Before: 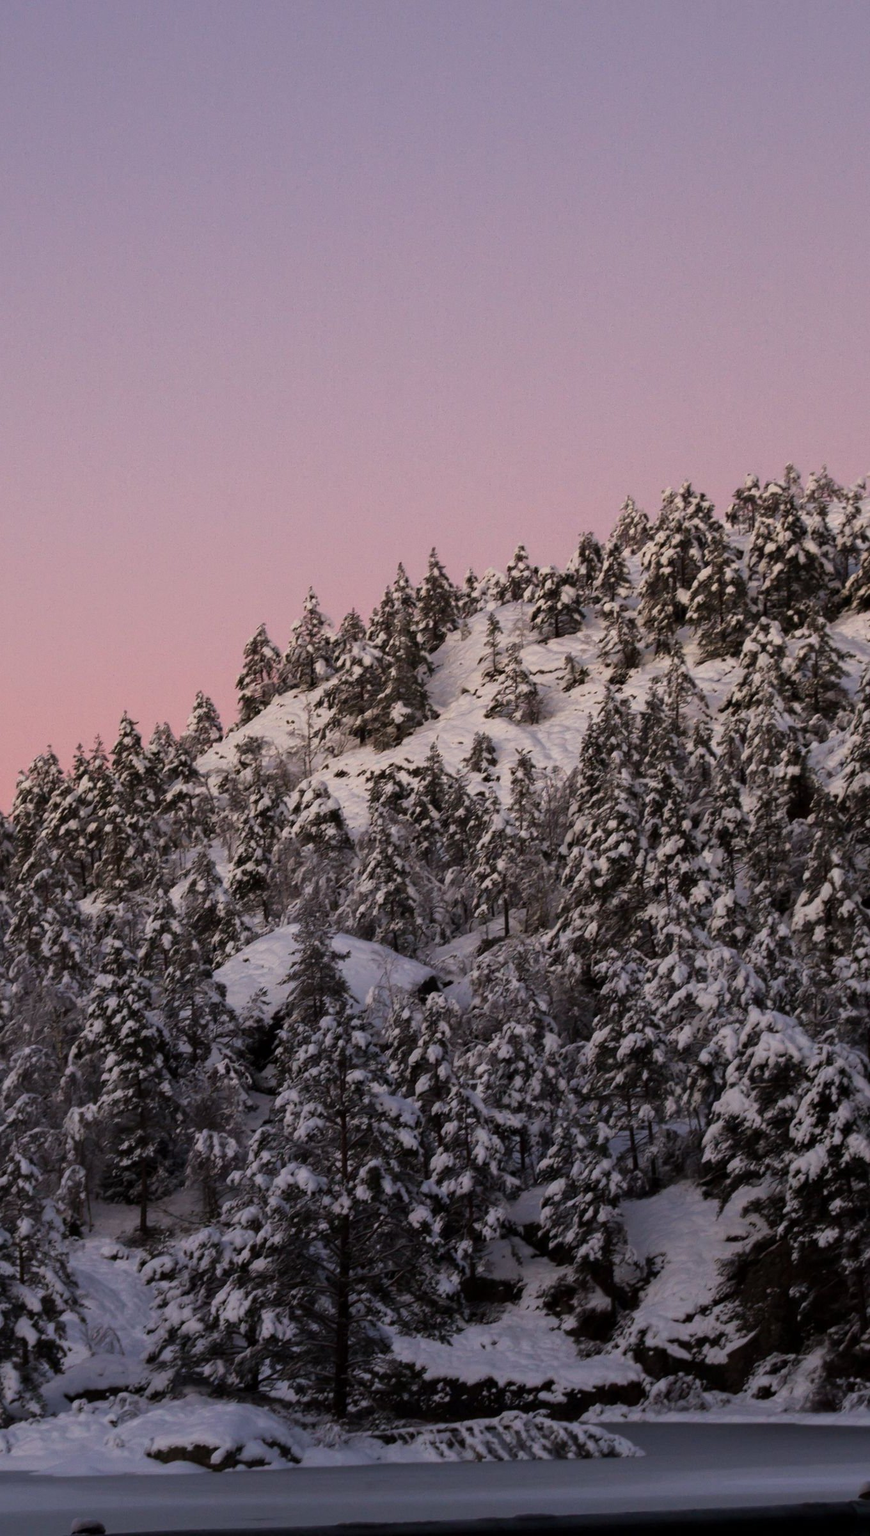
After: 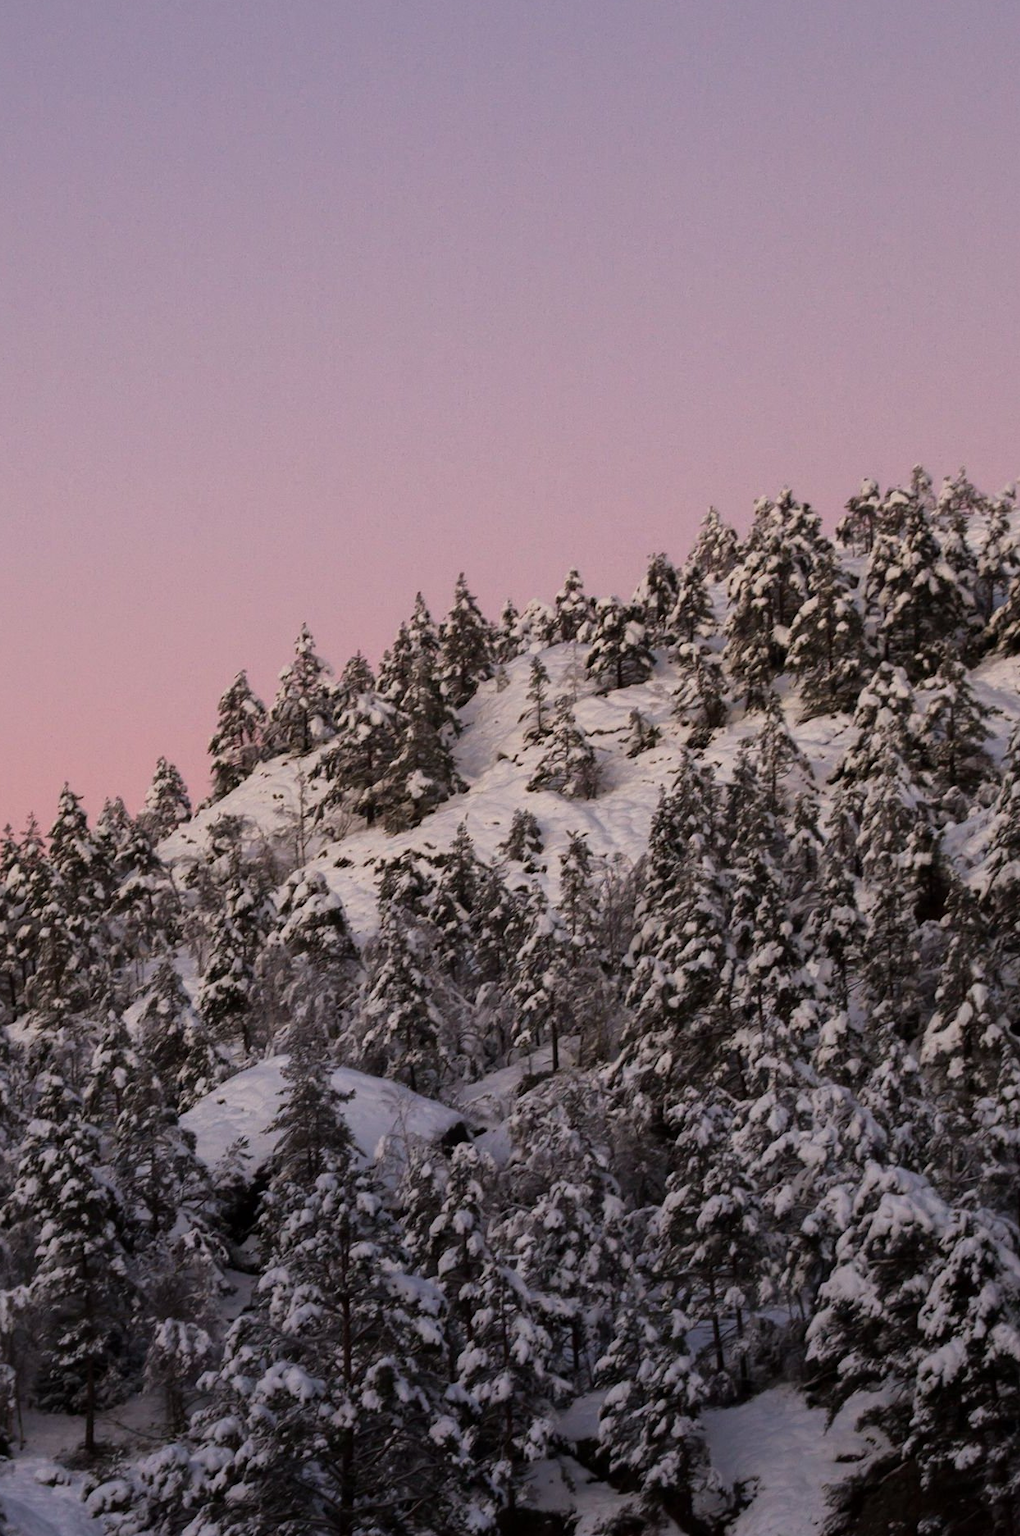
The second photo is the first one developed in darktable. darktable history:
crop: left 8.476%, top 6.57%, bottom 15.369%
